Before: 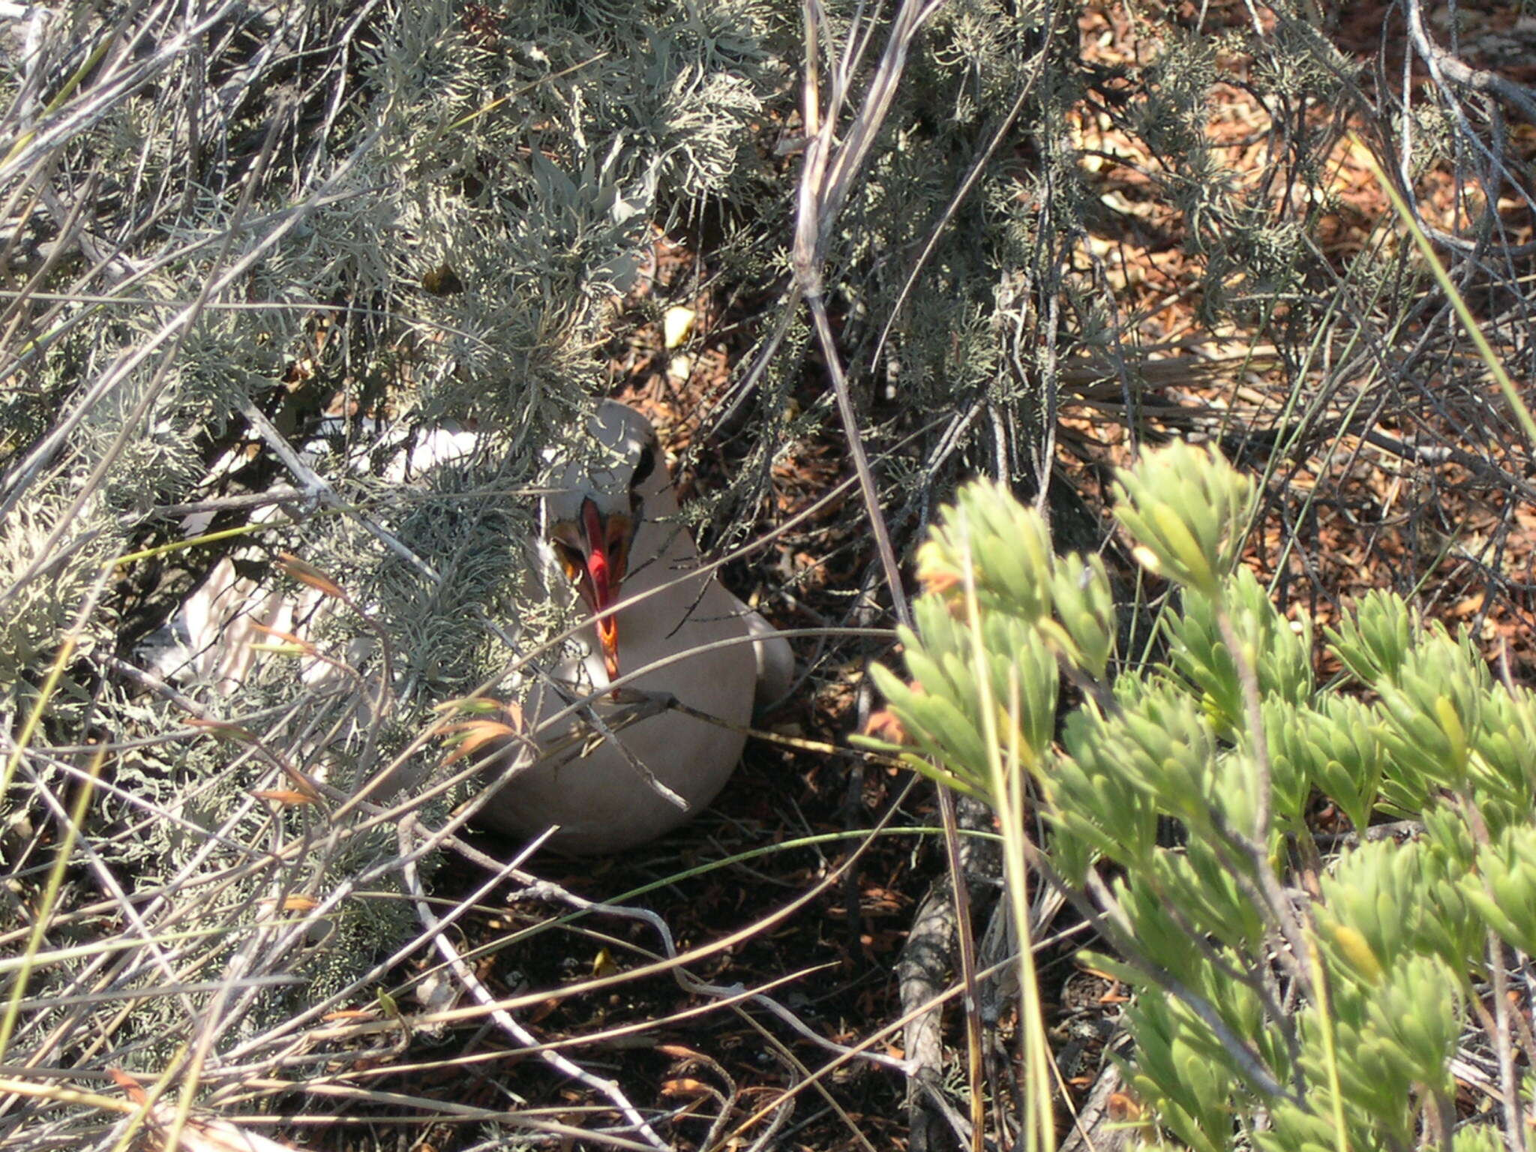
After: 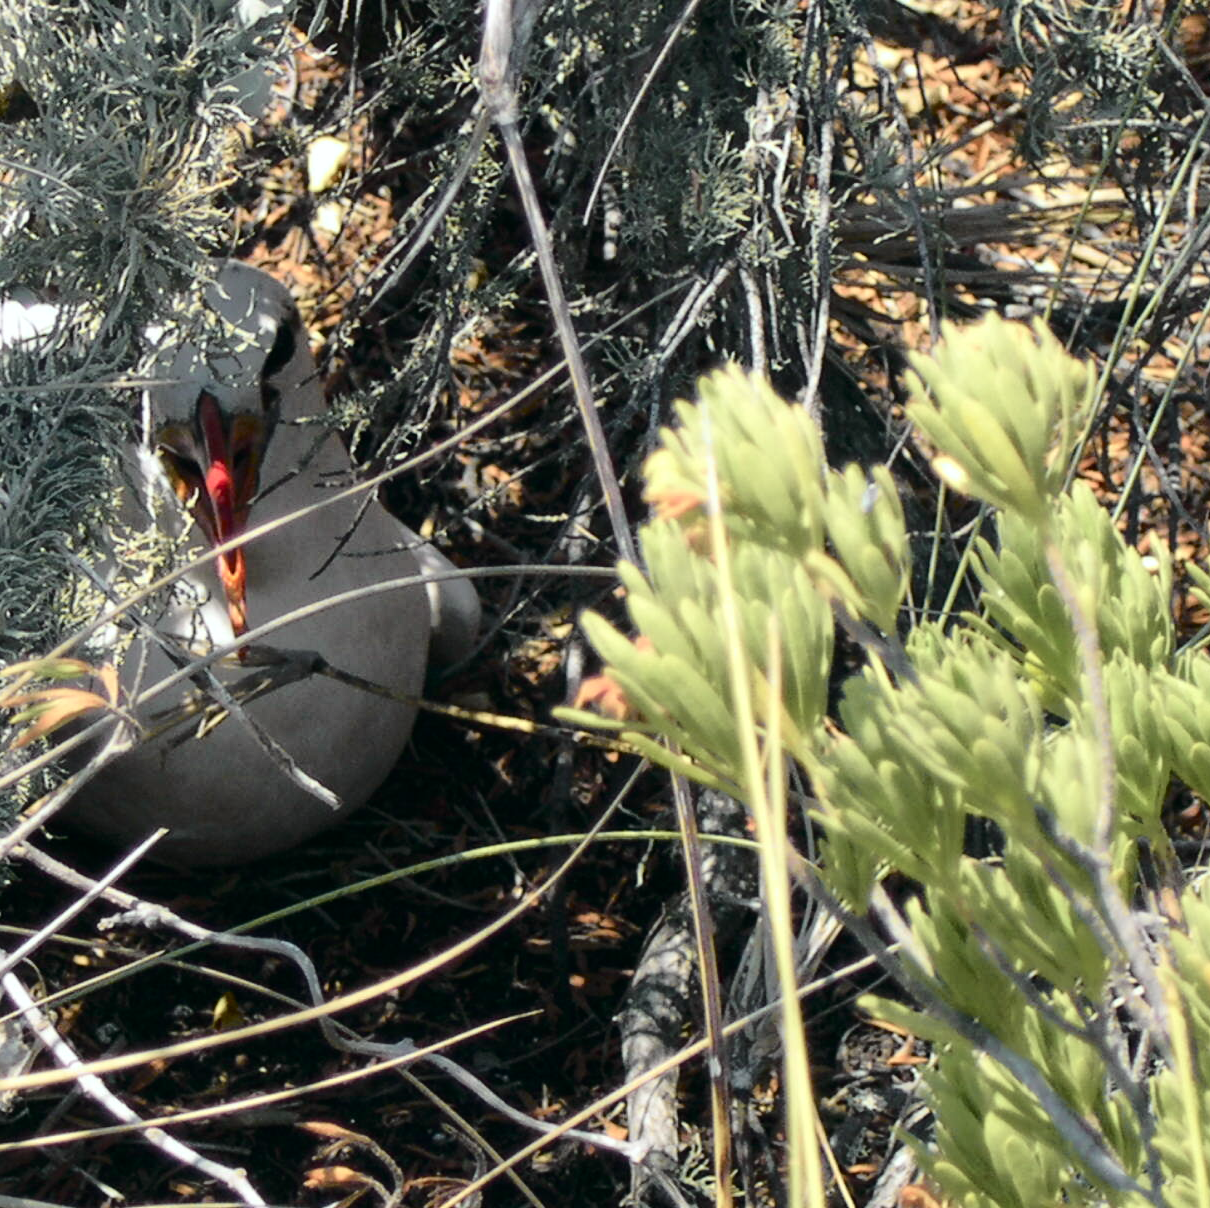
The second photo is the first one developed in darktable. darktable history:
crop and rotate: left 28.256%, top 17.734%, right 12.656%, bottom 3.573%
tone curve: curves: ch0 [(0, 0) (0.081, 0.044) (0.185, 0.13) (0.283, 0.238) (0.416, 0.449) (0.495, 0.524) (0.686, 0.743) (0.826, 0.865) (0.978, 0.988)]; ch1 [(0, 0) (0.147, 0.166) (0.321, 0.362) (0.371, 0.402) (0.423, 0.442) (0.479, 0.472) (0.505, 0.497) (0.521, 0.506) (0.551, 0.537) (0.586, 0.574) (0.625, 0.618) (0.68, 0.681) (1, 1)]; ch2 [(0, 0) (0.346, 0.362) (0.404, 0.427) (0.502, 0.495) (0.531, 0.513) (0.547, 0.533) (0.582, 0.596) (0.629, 0.631) (0.717, 0.678) (1, 1)], color space Lab, independent channels, preserve colors none
